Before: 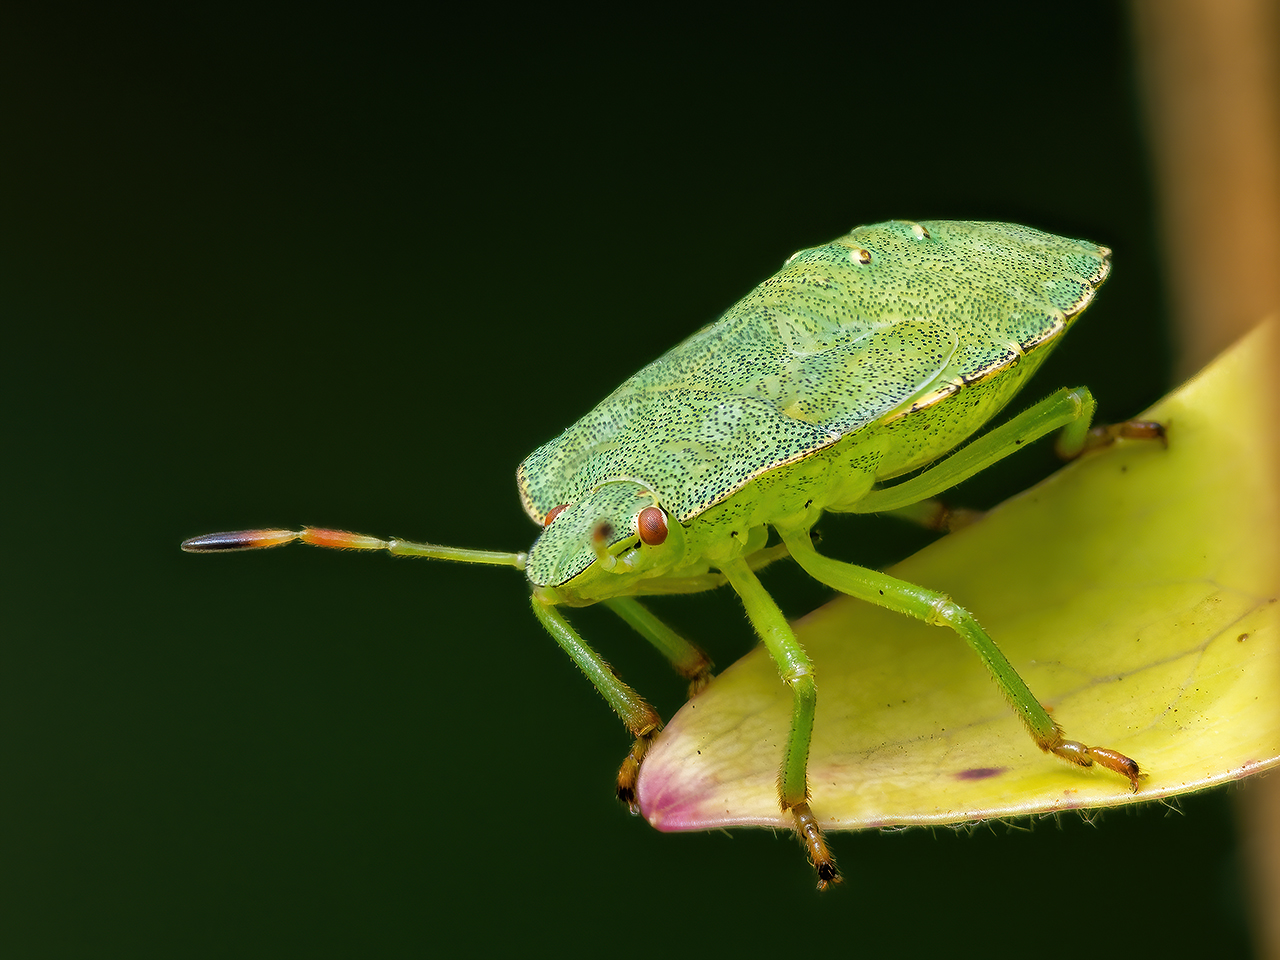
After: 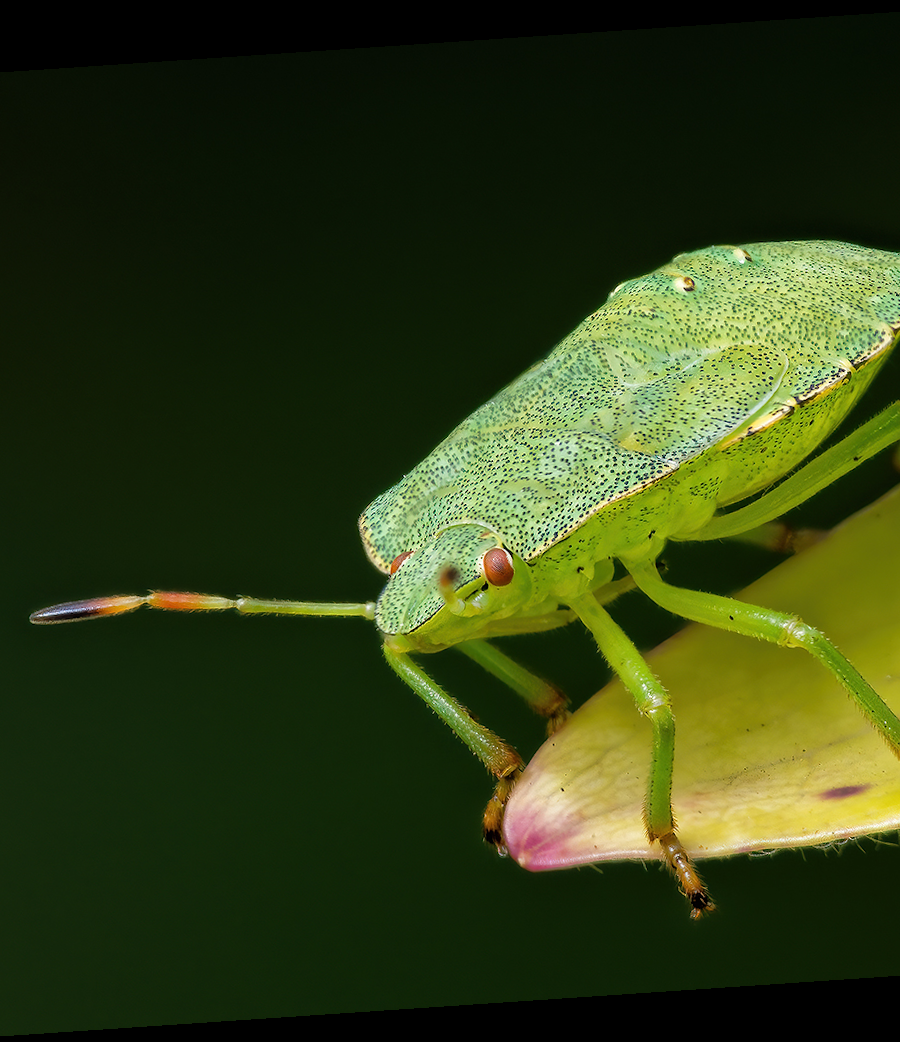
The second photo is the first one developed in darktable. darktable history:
crop and rotate: left 14.385%, right 18.948%
rotate and perspective: rotation -4.2°, shear 0.006, automatic cropping off
